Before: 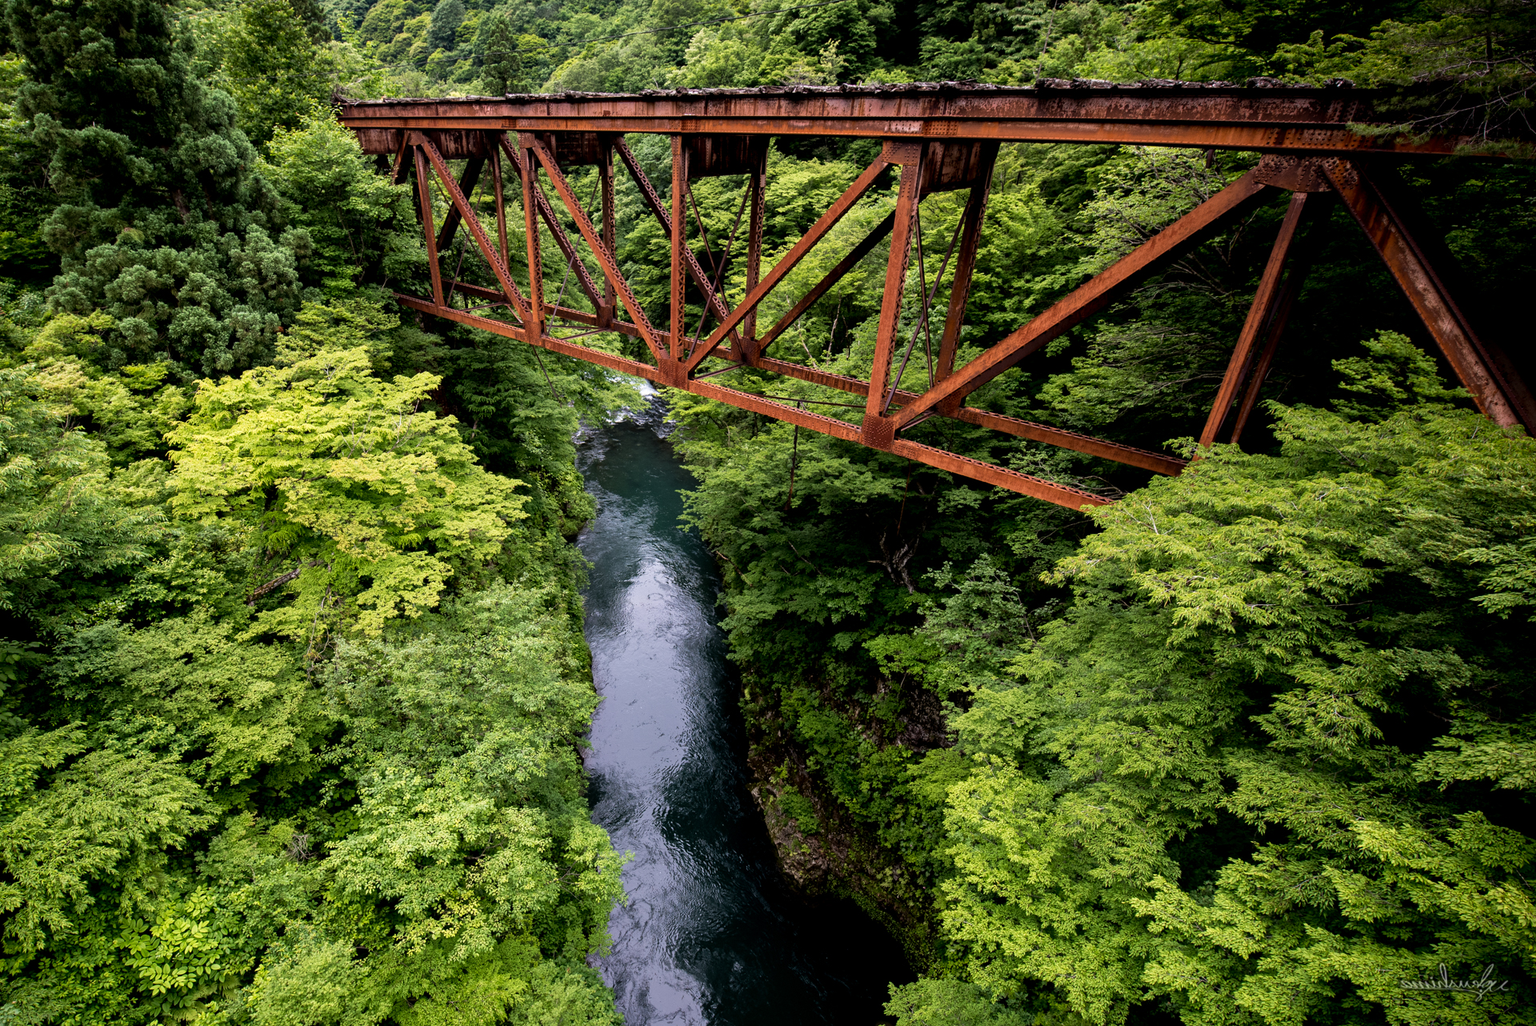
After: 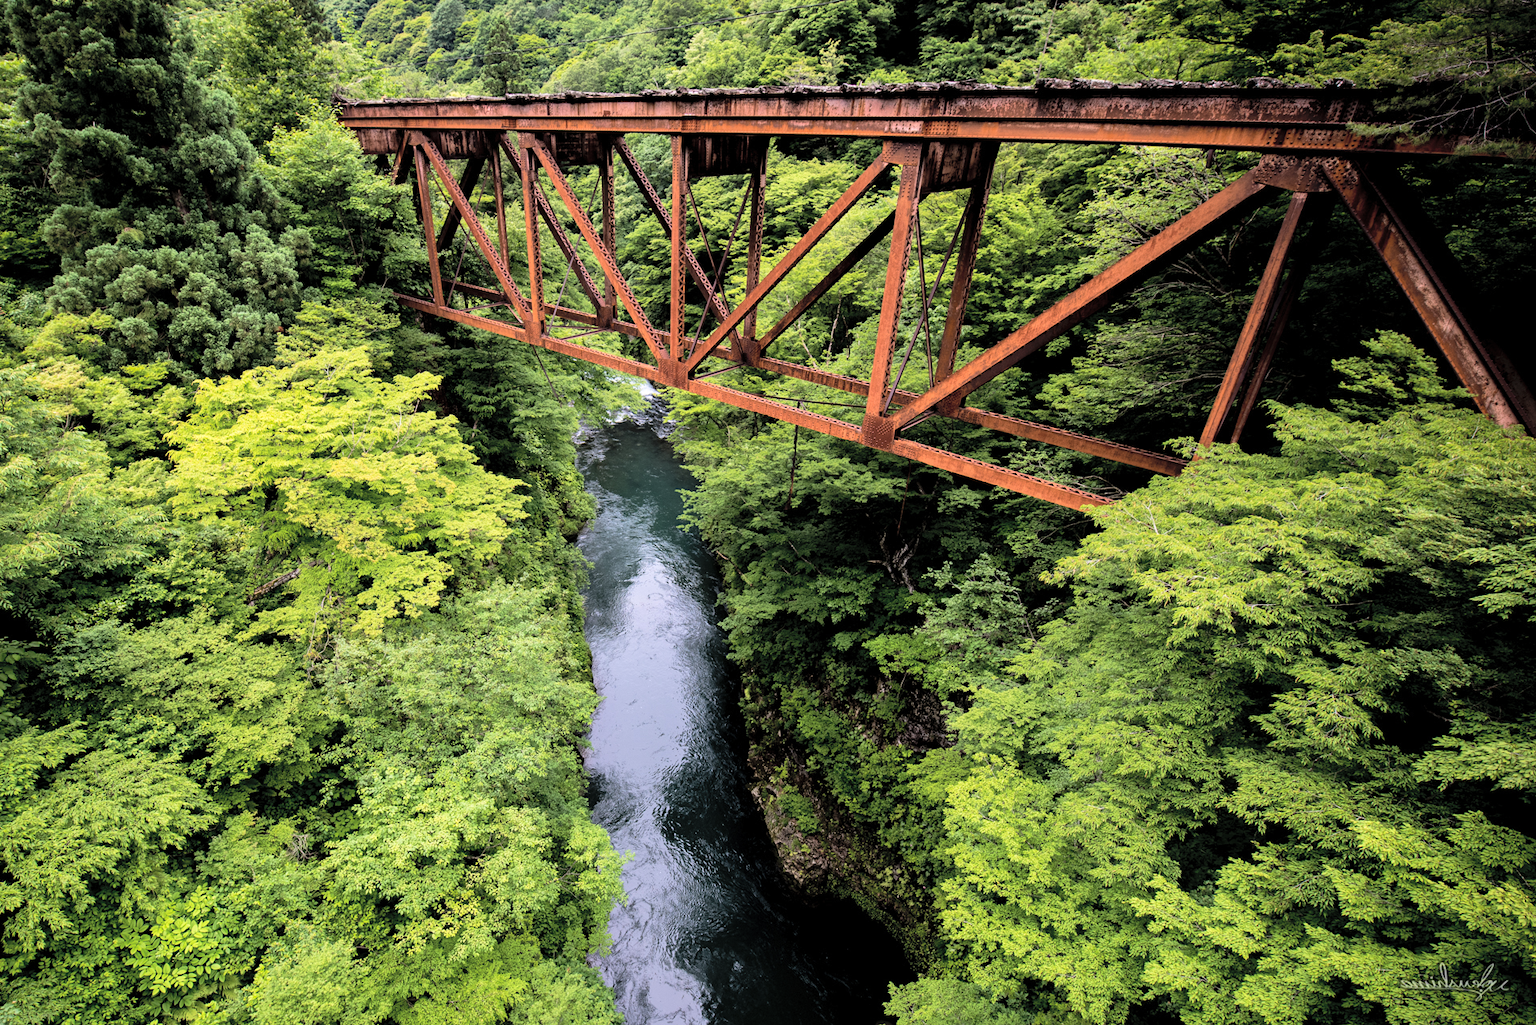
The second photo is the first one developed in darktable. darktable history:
tone equalizer: -8 EV -0.417 EV, -7 EV -0.389 EV, -6 EV -0.333 EV, -5 EV -0.222 EV, -3 EV 0.222 EV, -2 EV 0.333 EV, -1 EV 0.389 EV, +0 EV 0.417 EV, edges refinement/feathering 500, mask exposure compensation -1.57 EV, preserve details no
global tonemap: drago (0.7, 100)
